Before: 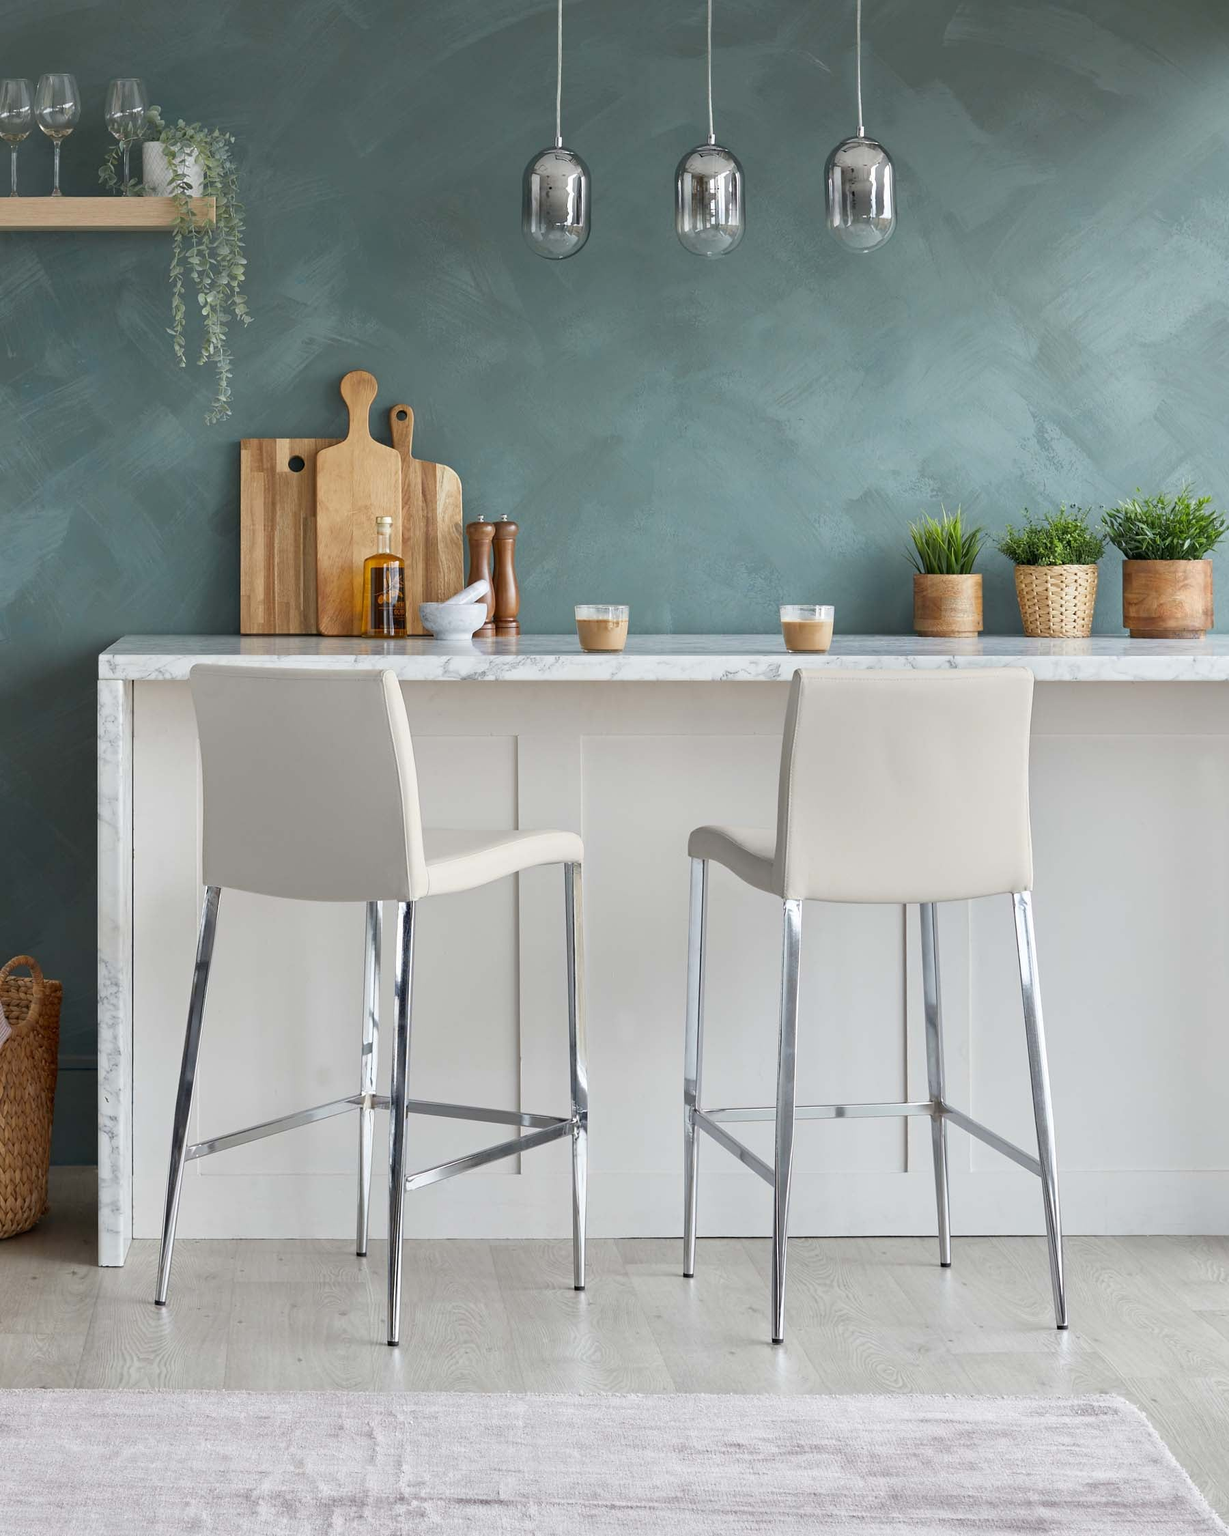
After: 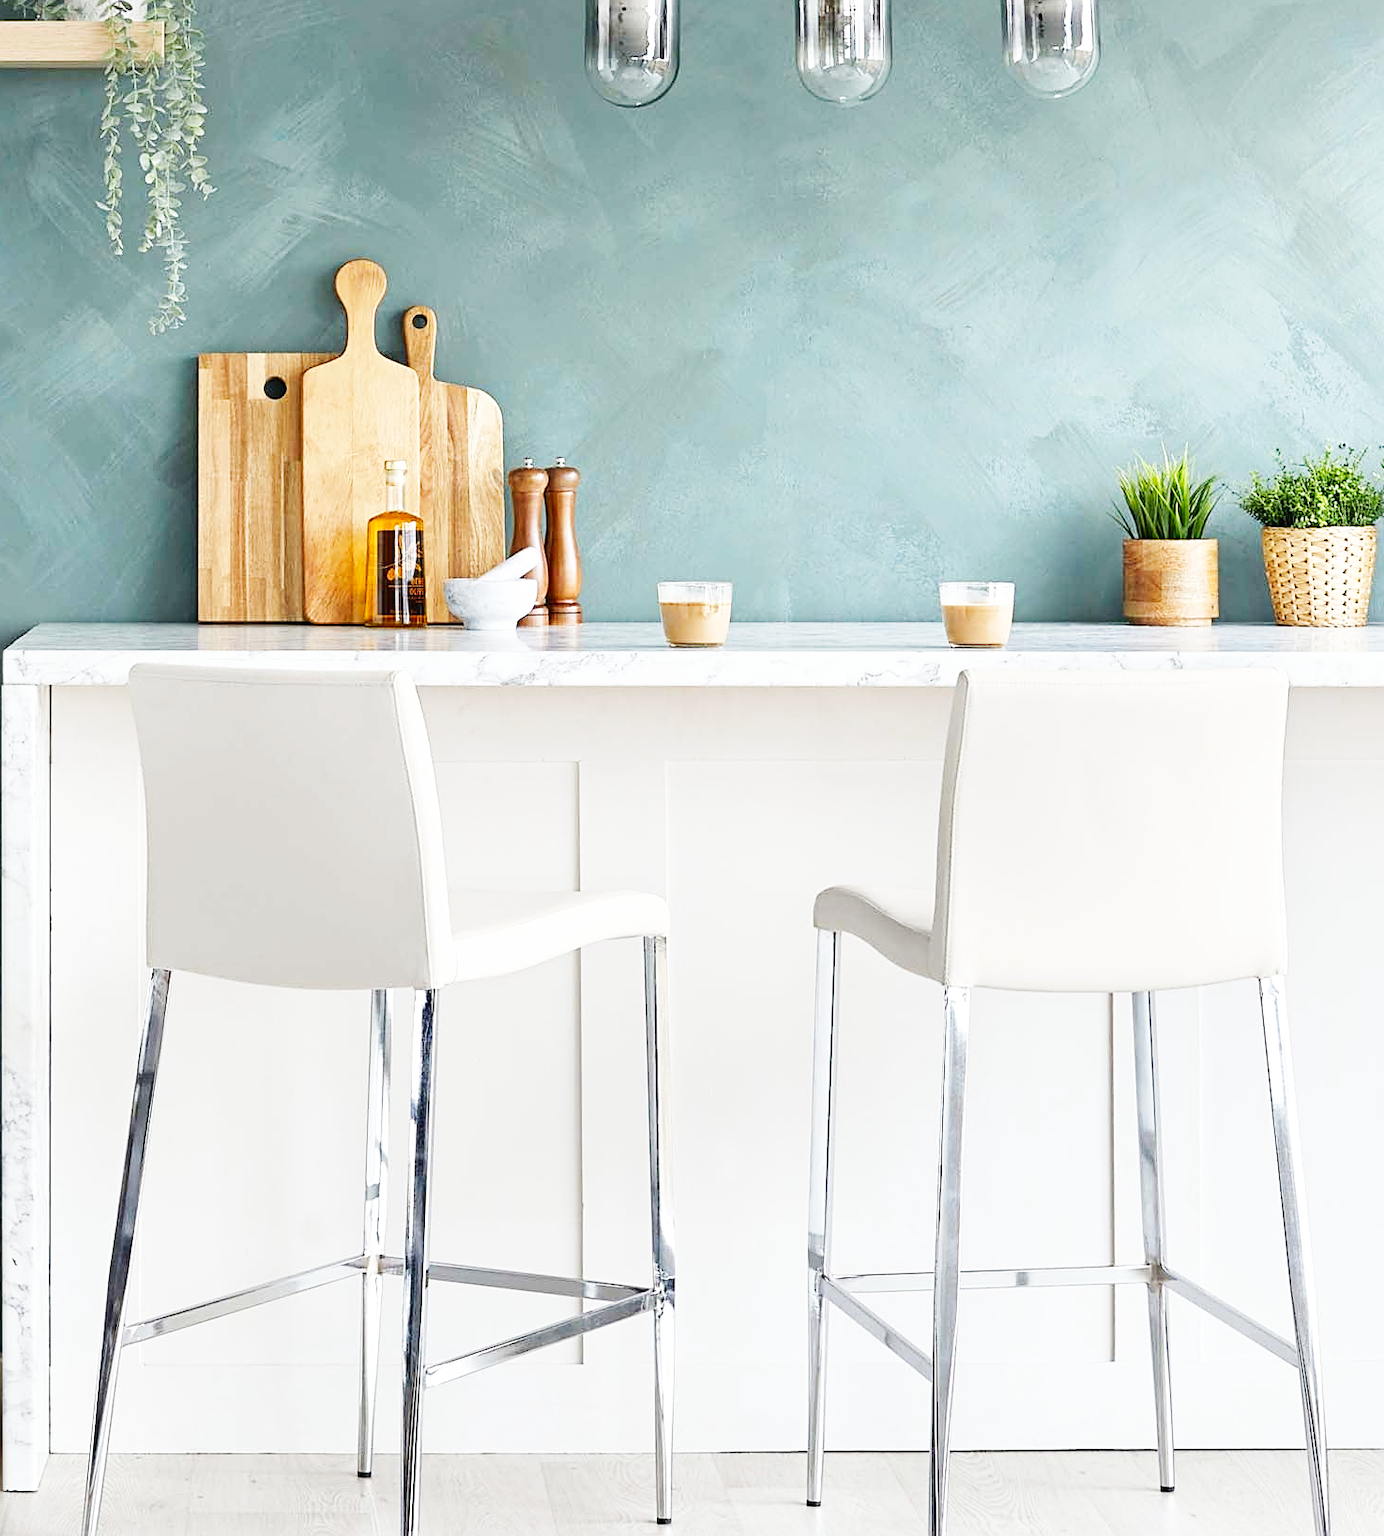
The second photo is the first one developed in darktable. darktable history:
base curve: curves: ch0 [(0, 0.003) (0.001, 0.002) (0.006, 0.004) (0.02, 0.022) (0.048, 0.086) (0.094, 0.234) (0.162, 0.431) (0.258, 0.629) (0.385, 0.8) (0.548, 0.918) (0.751, 0.988) (1, 1)], preserve colors none
crop: left 7.856%, top 11.836%, right 10.12%, bottom 15.387%
sharpen: on, module defaults
